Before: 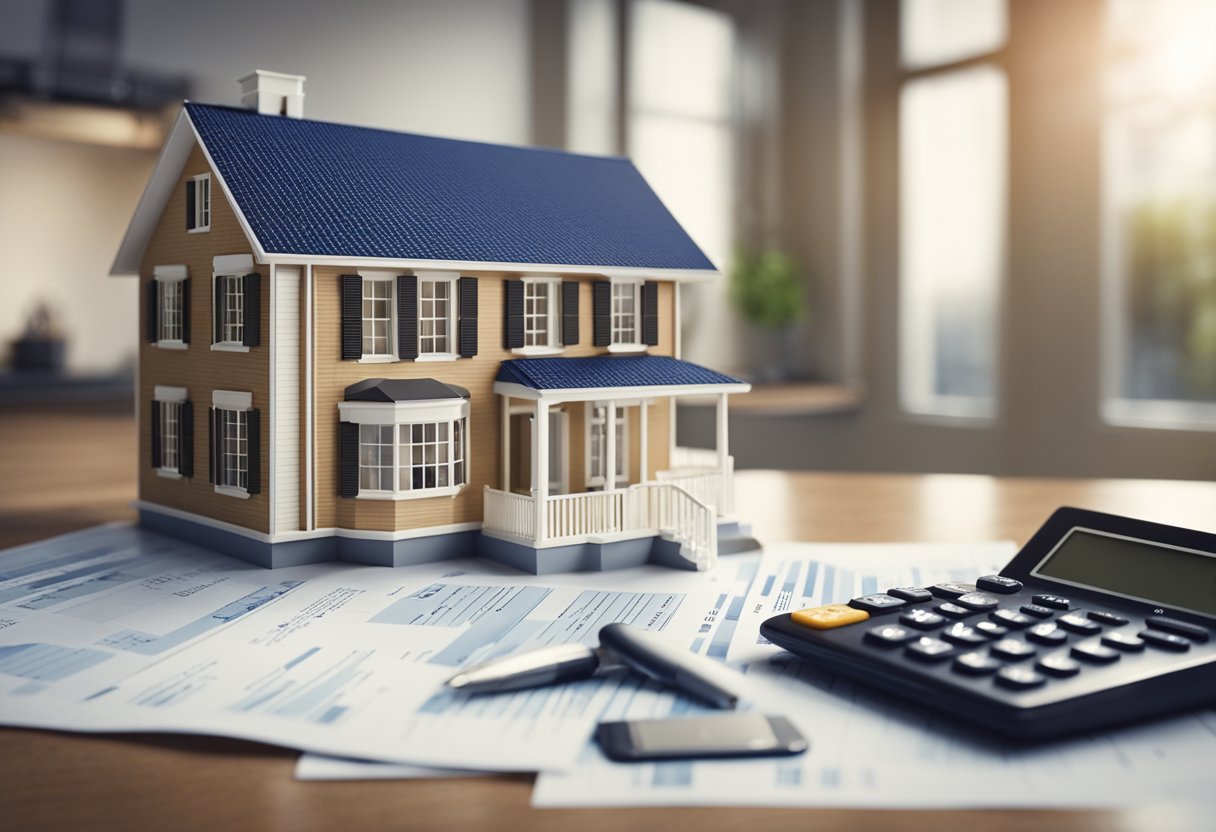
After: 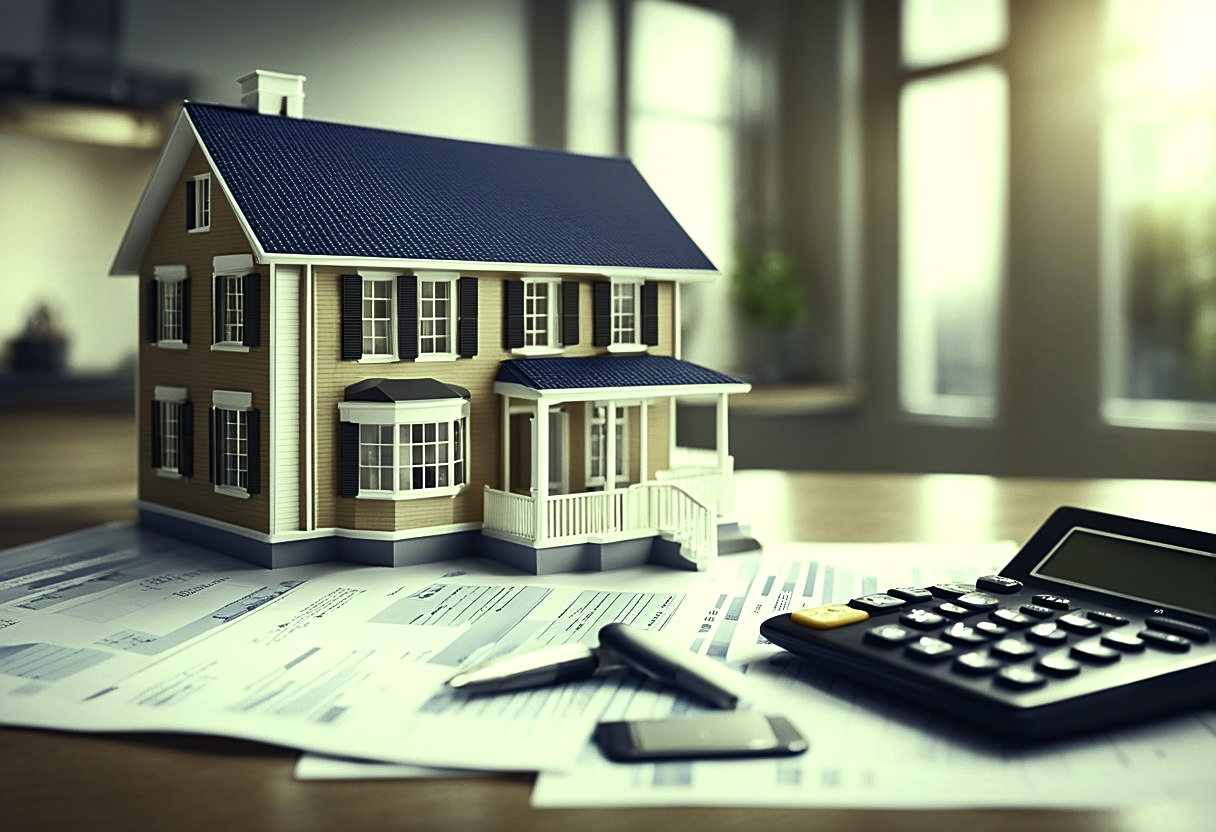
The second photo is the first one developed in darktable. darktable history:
color balance: mode lift, gamma, gain (sRGB), lift [0.997, 0.979, 1.021, 1.011], gamma [1, 1.084, 0.916, 0.998], gain [1, 0.87, 1.13, 1.101], contrast 4.55%, contrast fulcrum 38.24%, output saturation 104.09%
color correction: highlights a* 1.39, highlights b* 17.83
sharpen: on, module defaults
color balance rgb: perceptual saturation grading › highlights -31.88%, perceptual saturation grading › mid-tones 5.8%, perceptual saturation grading › shadows 18.12%, perceptual brilliance grading › highlights 3.62%, perceptual brilliance grading › mid-tones -18.12%, perceptual brilliance grading › shadows -41.3%
